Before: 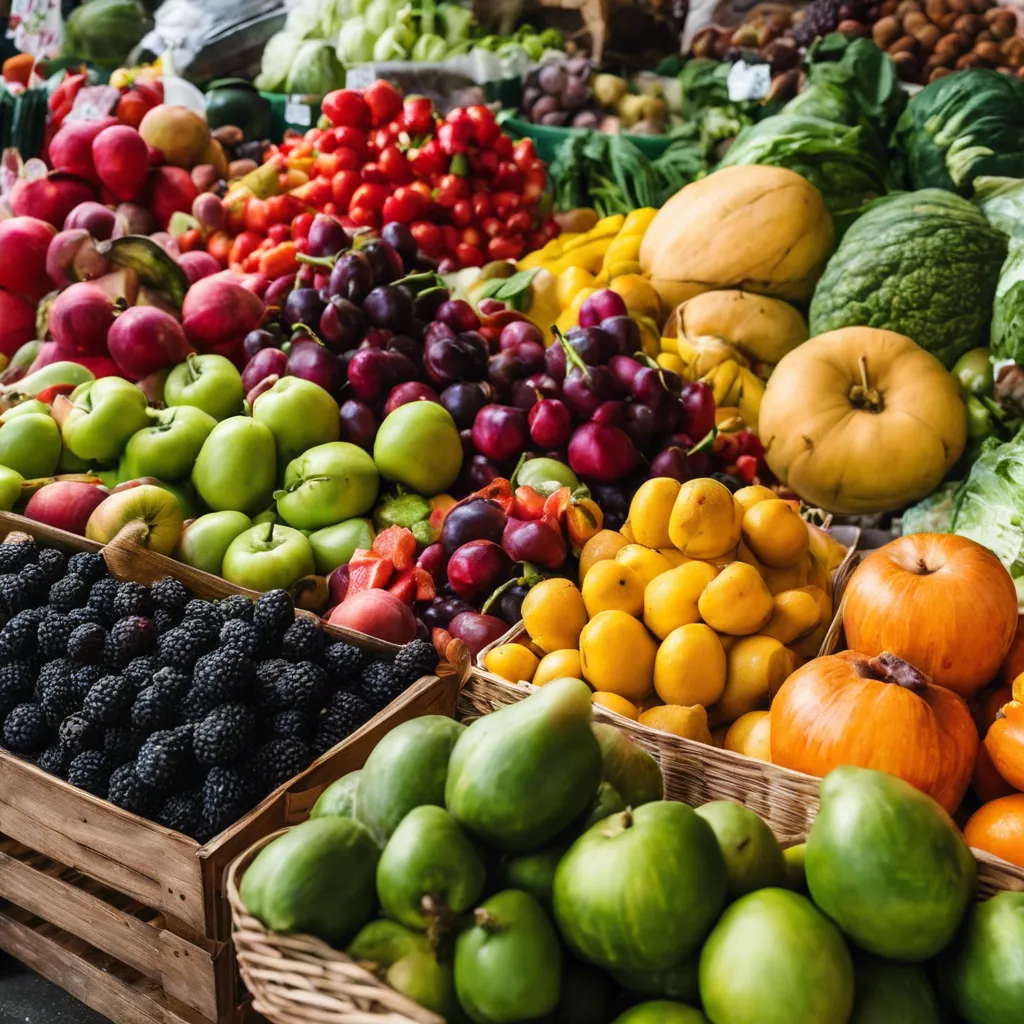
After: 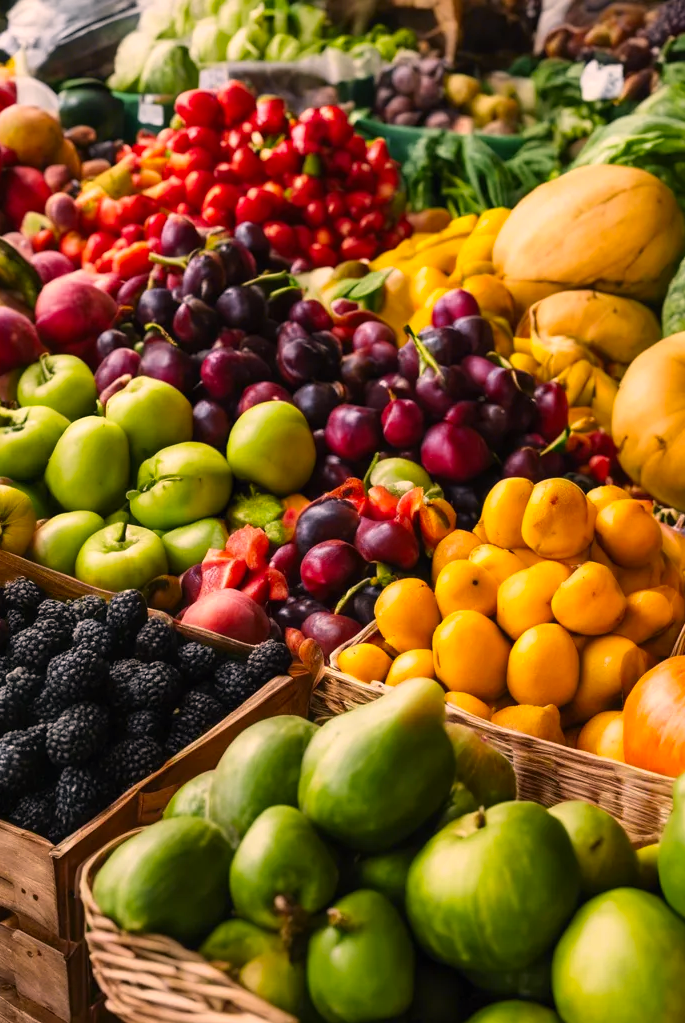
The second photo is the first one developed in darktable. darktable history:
color zones: curves: ch1 [(0.25, 0.61) (0.75, 0.248)]
exposure: compensate exposure bias true, compensate highlight preservation false
crop and rotate: left 14.426%, right 18.635%
color correction: highlights a* 11.35, highlights b* 12
